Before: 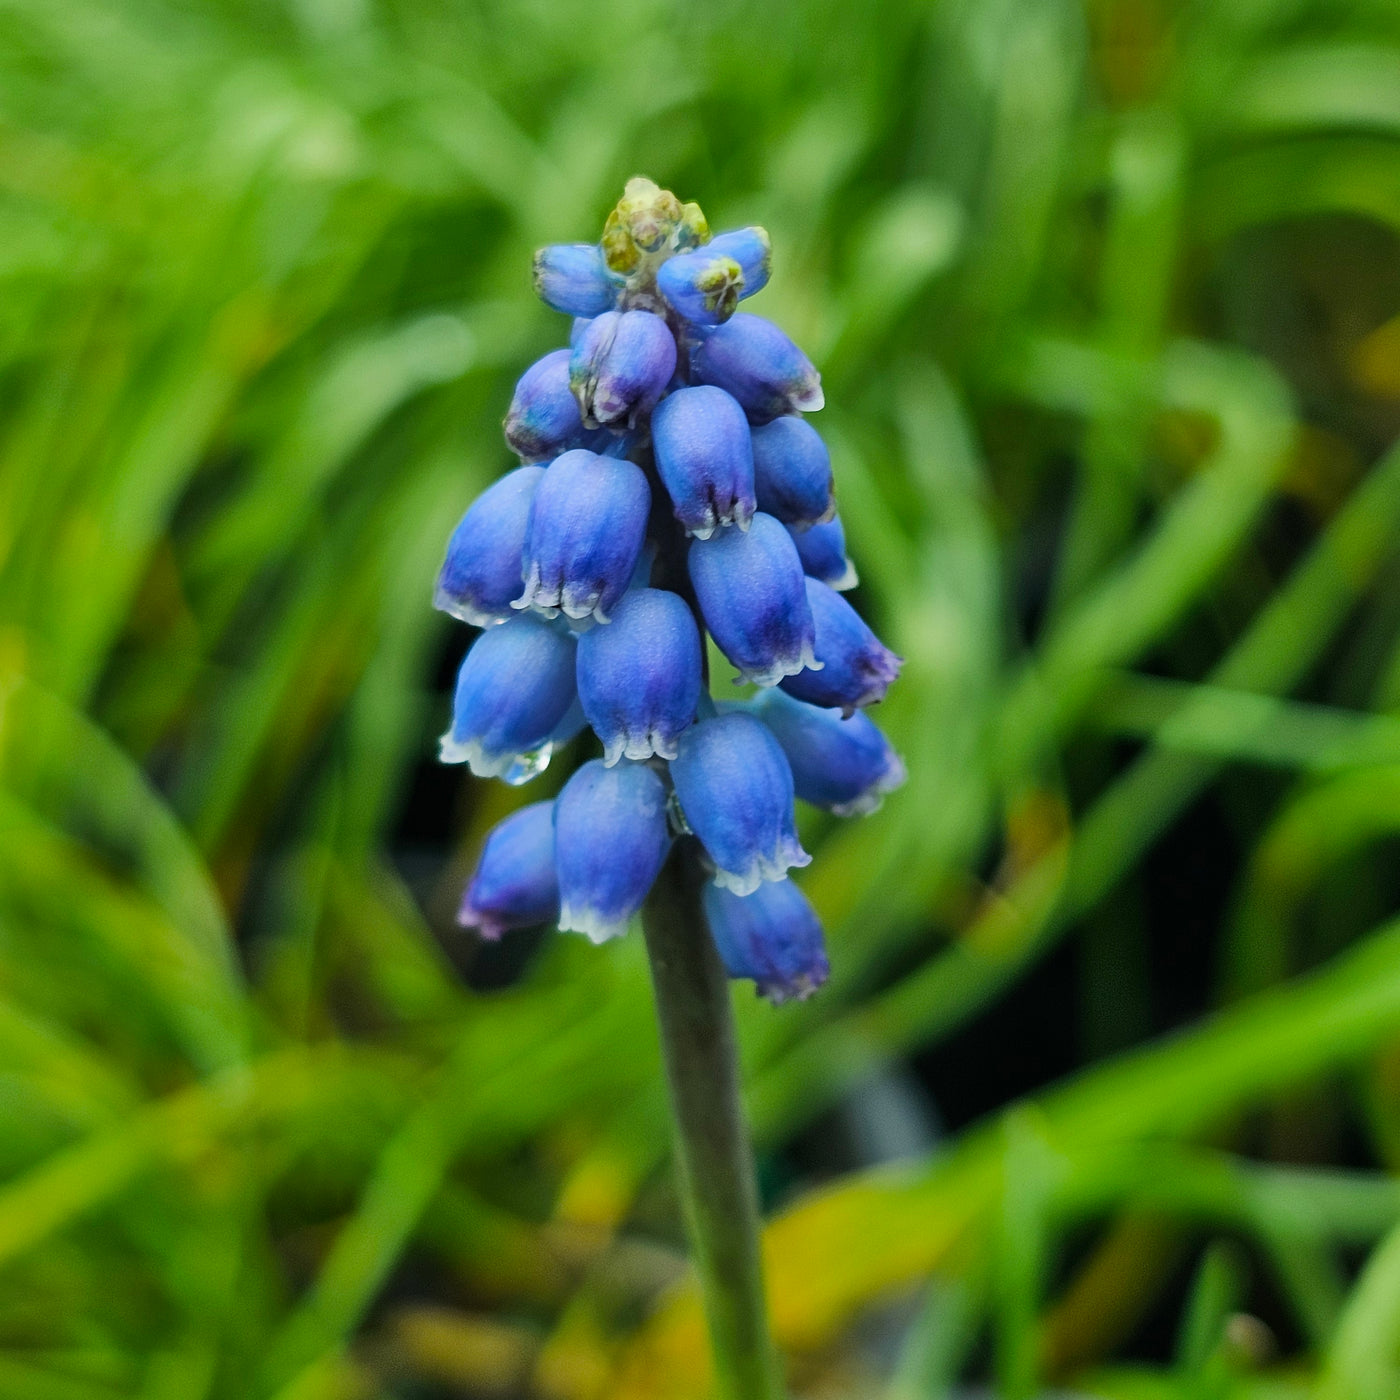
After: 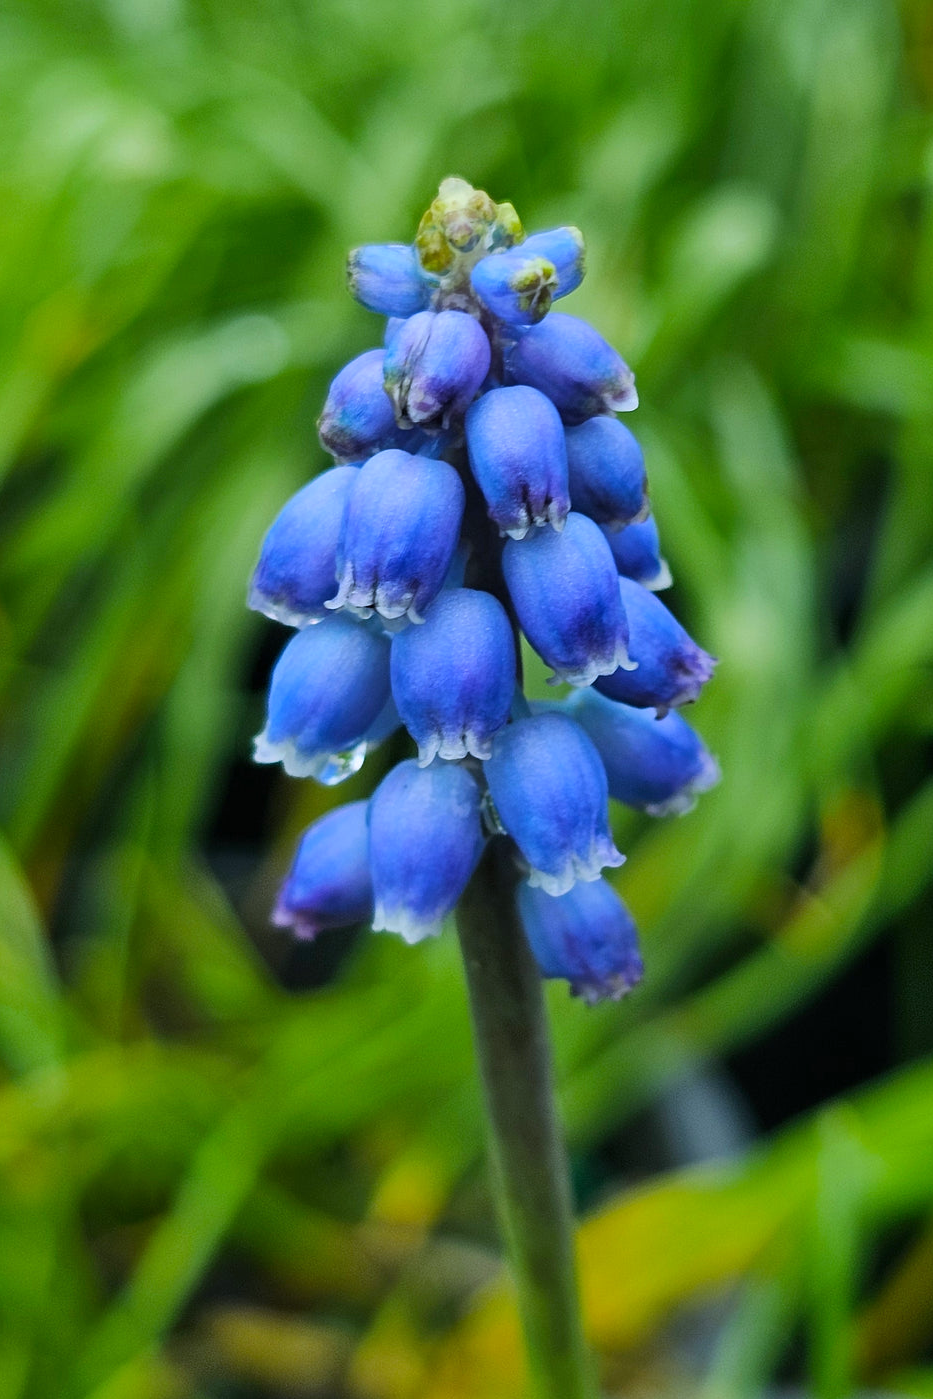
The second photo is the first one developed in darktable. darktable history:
white balance: red 0.967, blue 1.119, emerald 0.756
crop and rotate: left 13.342%, right 19.991%
